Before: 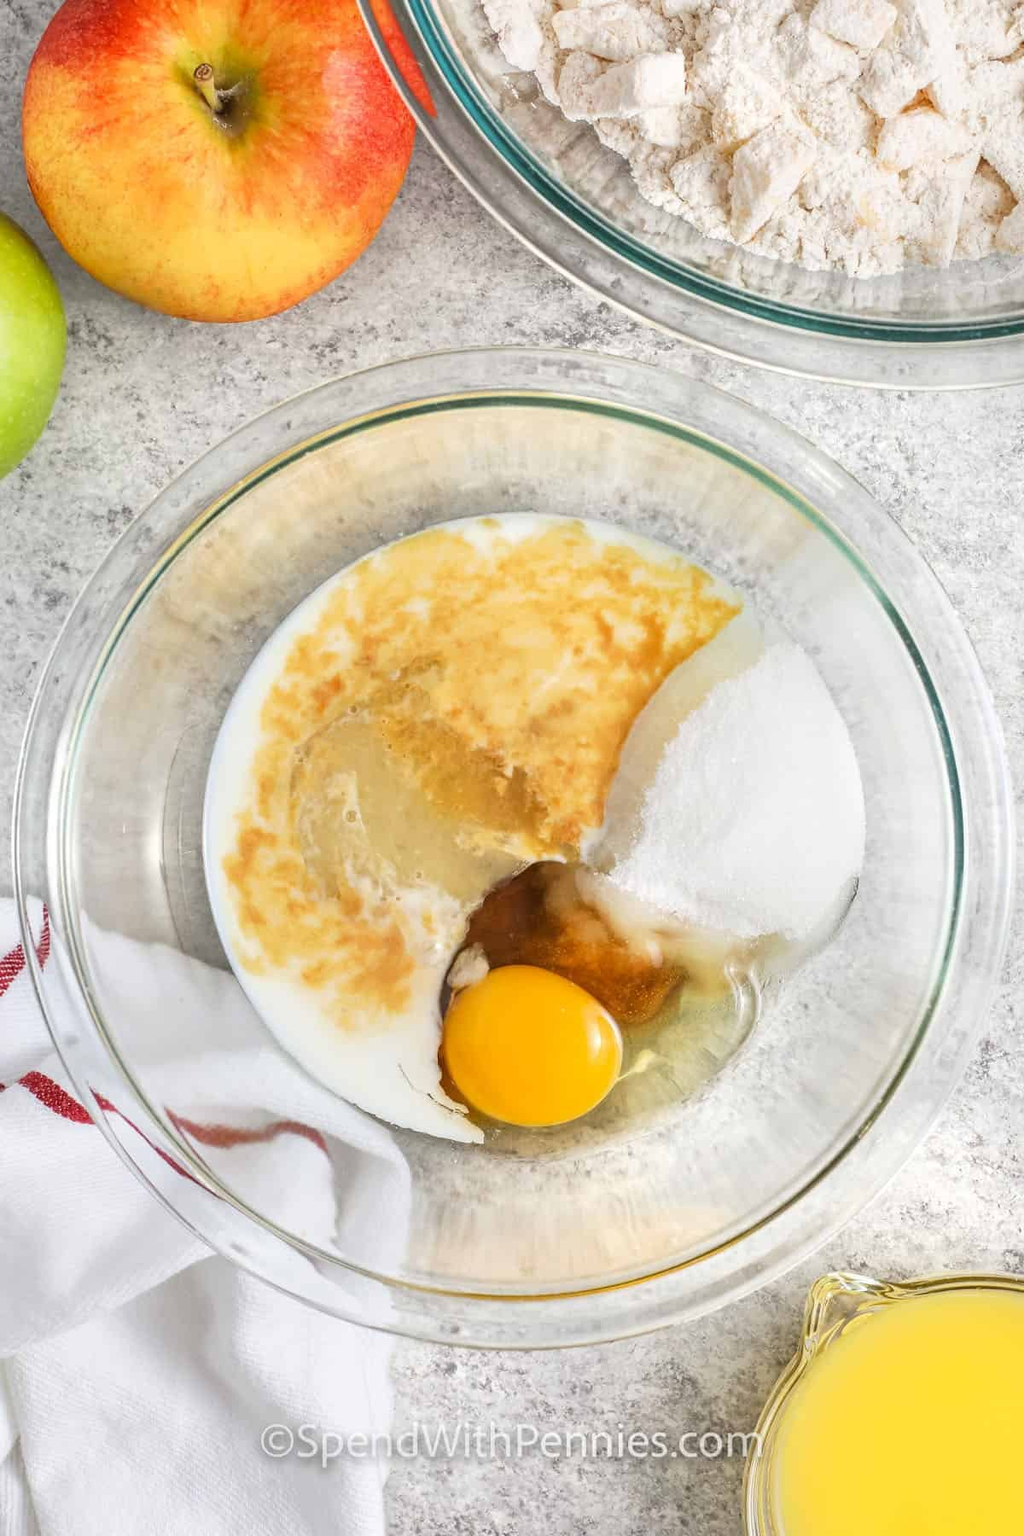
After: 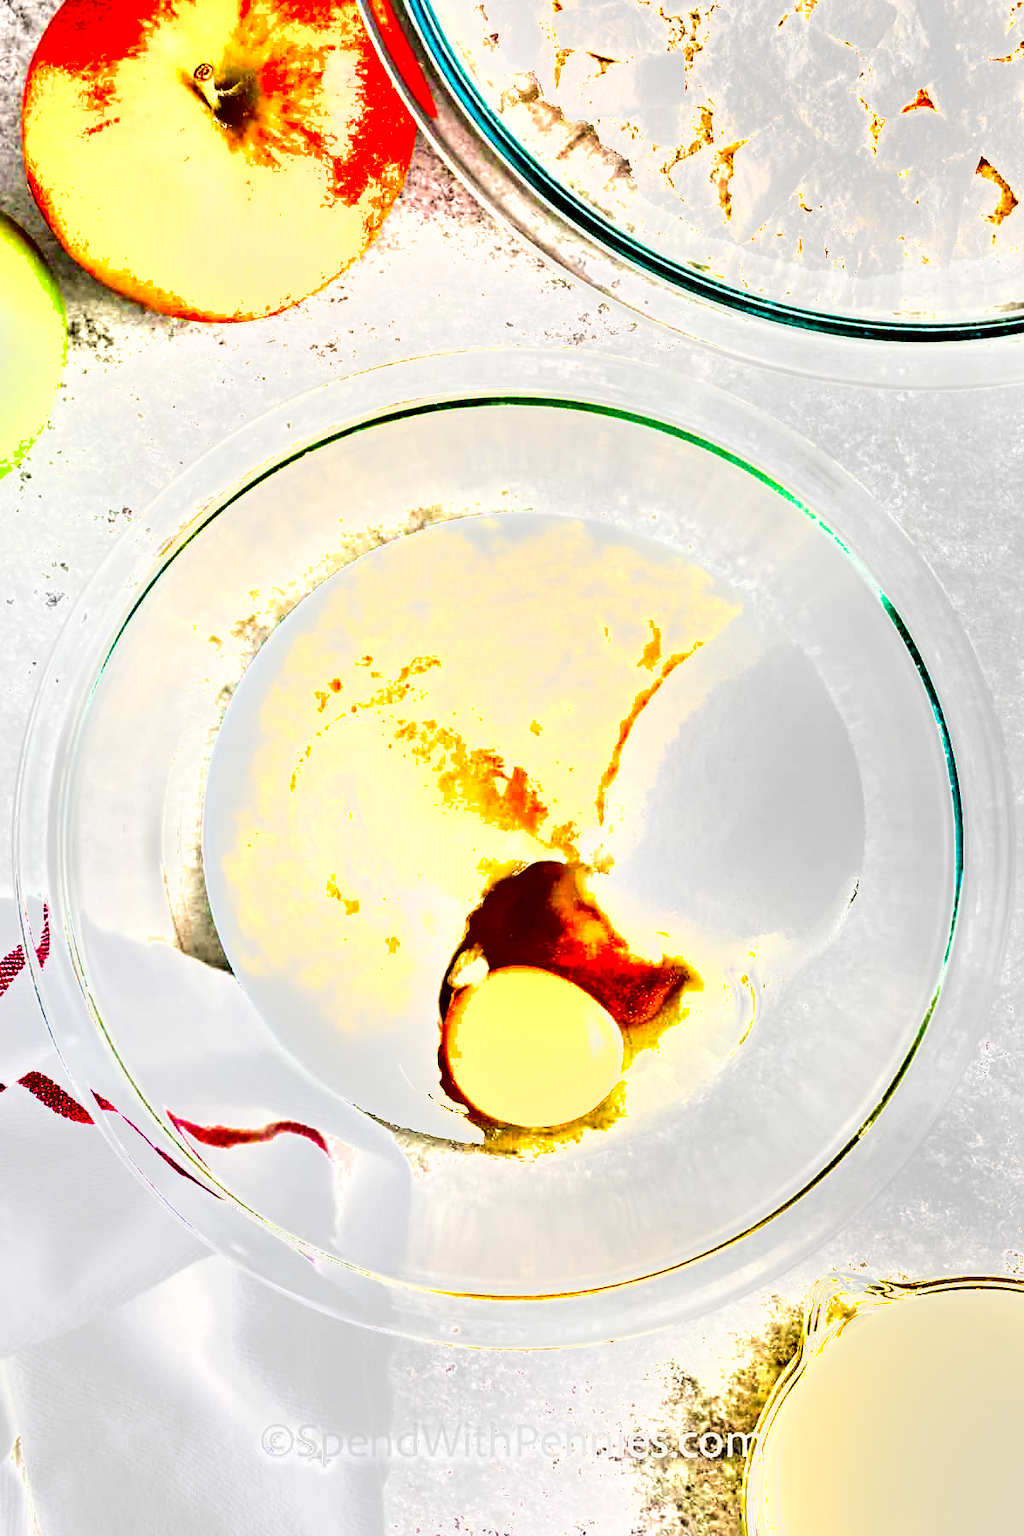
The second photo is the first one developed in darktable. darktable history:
contrast brightness saturation: contrast 0.13, brightness -0.05, saturation 0.16
velvia: strength 30%
tone equalizer: on, module defaults
exposure: black level correction 0.001, exposure 1.398 EV, compensate exposure bias true, compensate highlight preservation false
color zones: curves: ch0 [(0, 0.613) (0.01, 0.613) (0.245, 0.448) (0.498, 0.529) (0.642, 0.665) (0.879, 0.777) (0.99, 0.613)]; ch1 [(0, 0) (0.143, 0) (0.286, 0) (0.429, 0) (0.571, 0) (0.714, 0) (0.857, 0)], mix -138.01%
shadows and highlights: soften with gaussian
